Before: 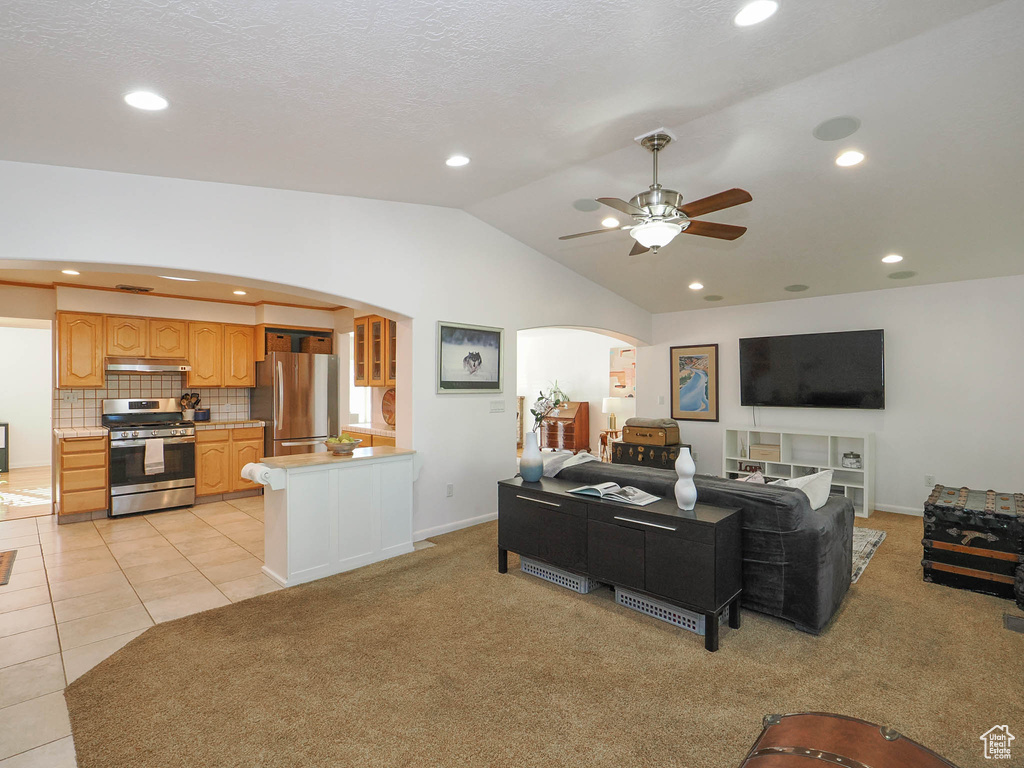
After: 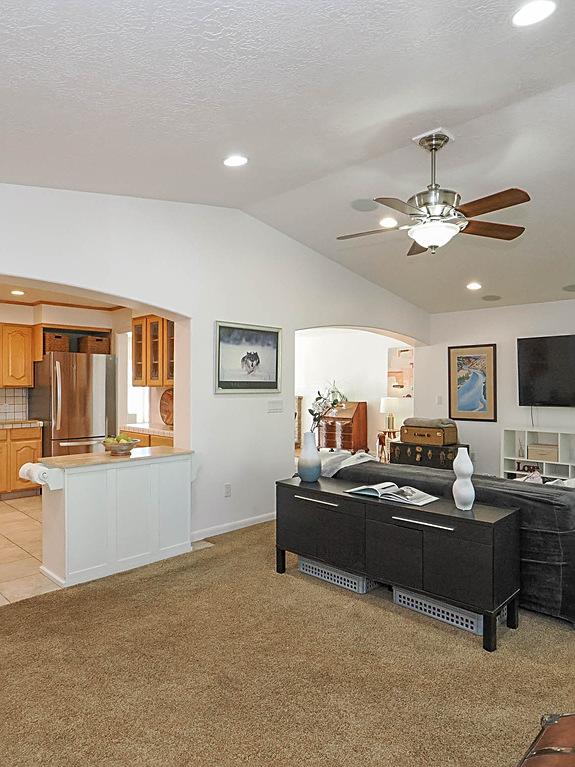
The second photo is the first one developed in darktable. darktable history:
crop: left 21.746%, right 22.032%, bottom 0.014%
sharpen: on, module defaults
